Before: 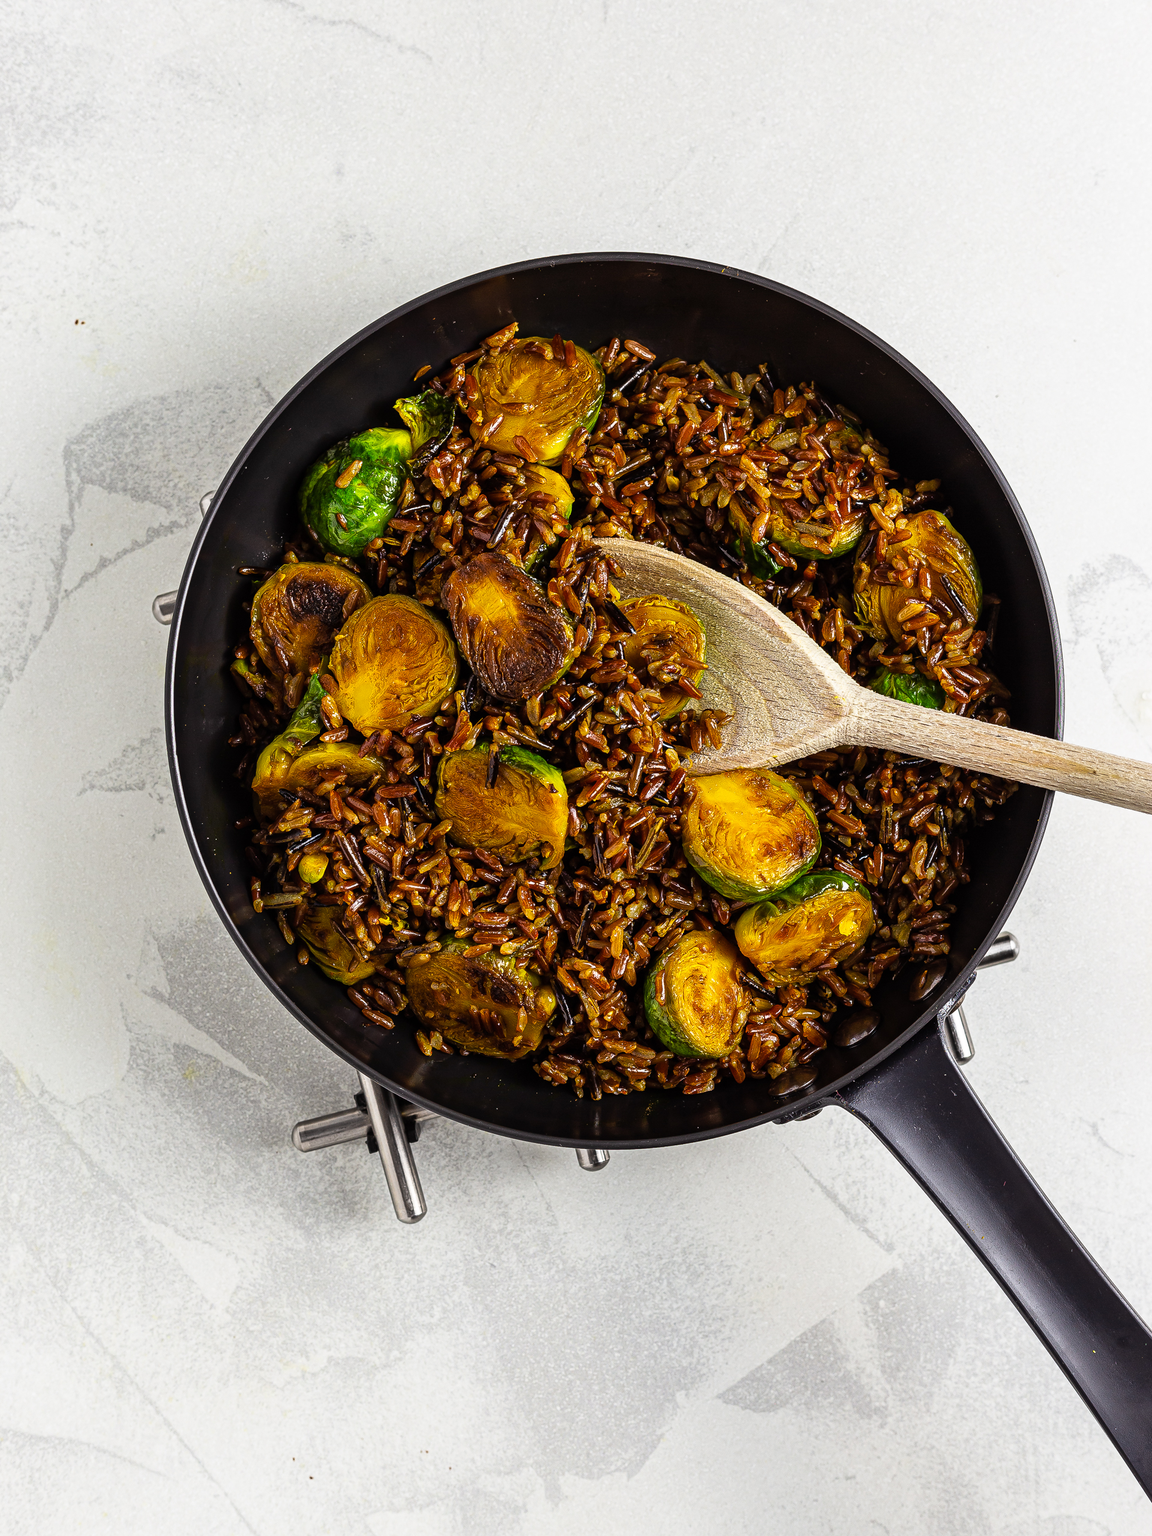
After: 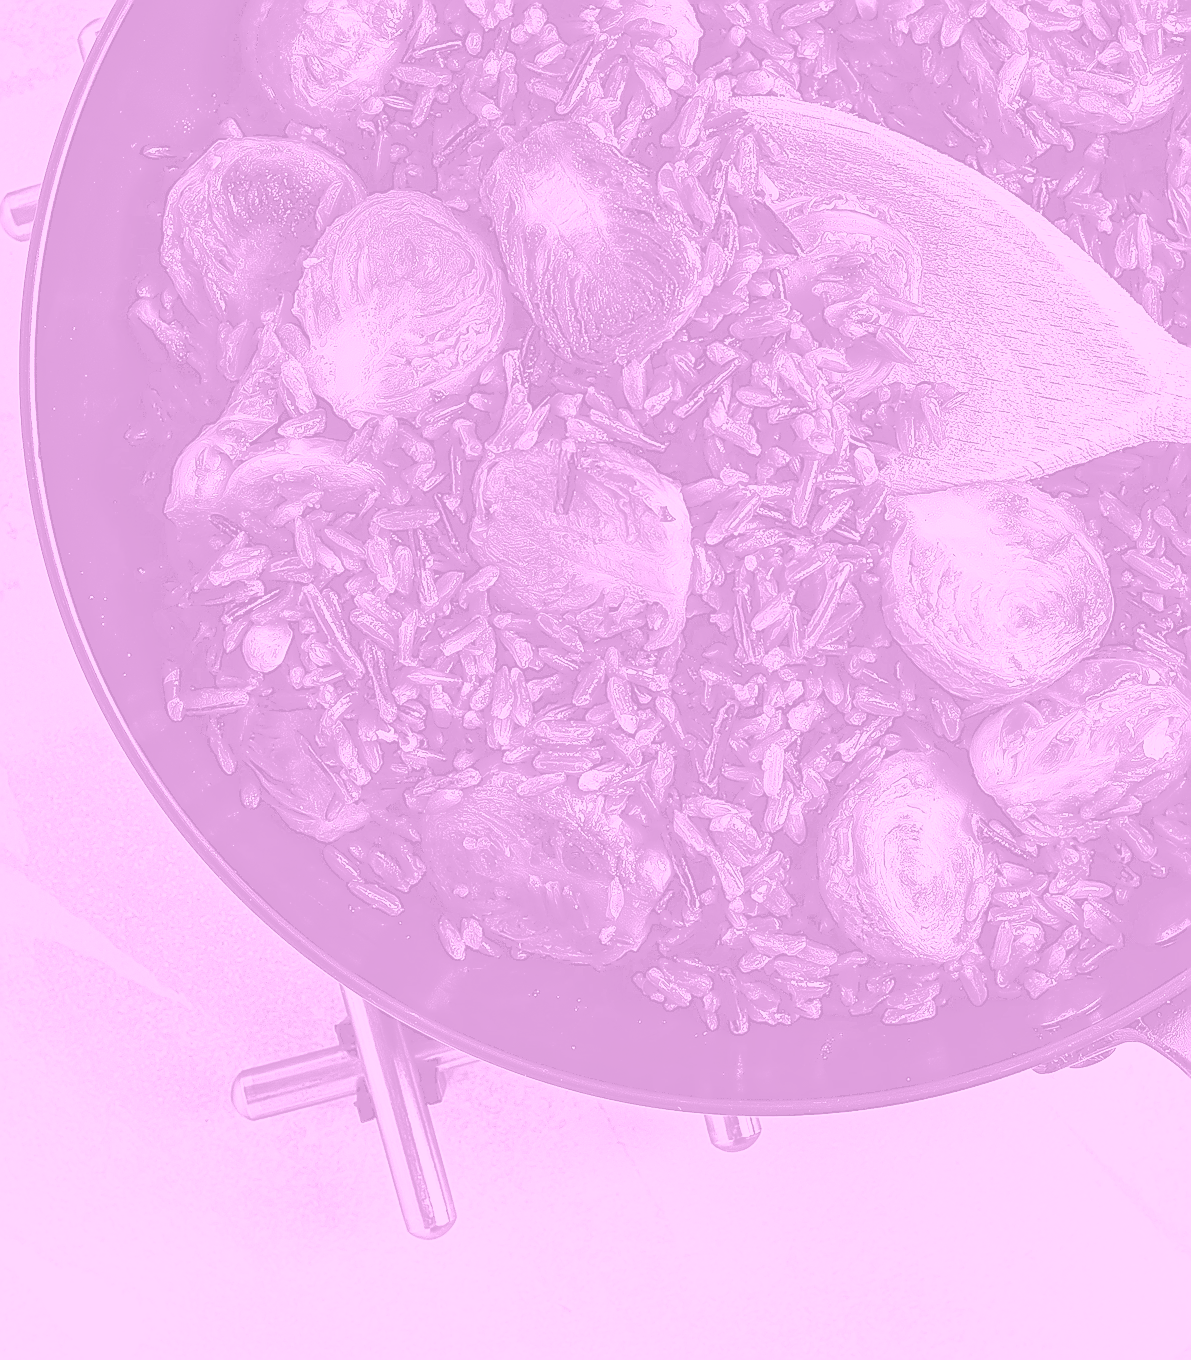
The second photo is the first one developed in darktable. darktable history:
crop: left 13.312%, top 31.28%, right 24.627%, bottom 15.582%
color balance: contrast -15%
contrast brightness saturation: contrast 0.14
tone curve: curves: ch0 [(0, 0.148) (0.191, 0.225) (0.712, 0.695) (0.864, 0.797) (1, 0.839)]
sharpen: radius 1.4, amount 1.25, threshold 0.7
colorize: hue 331.2°, saturation 75%, source mix 30.28%, lightness 70.52%, version 1
